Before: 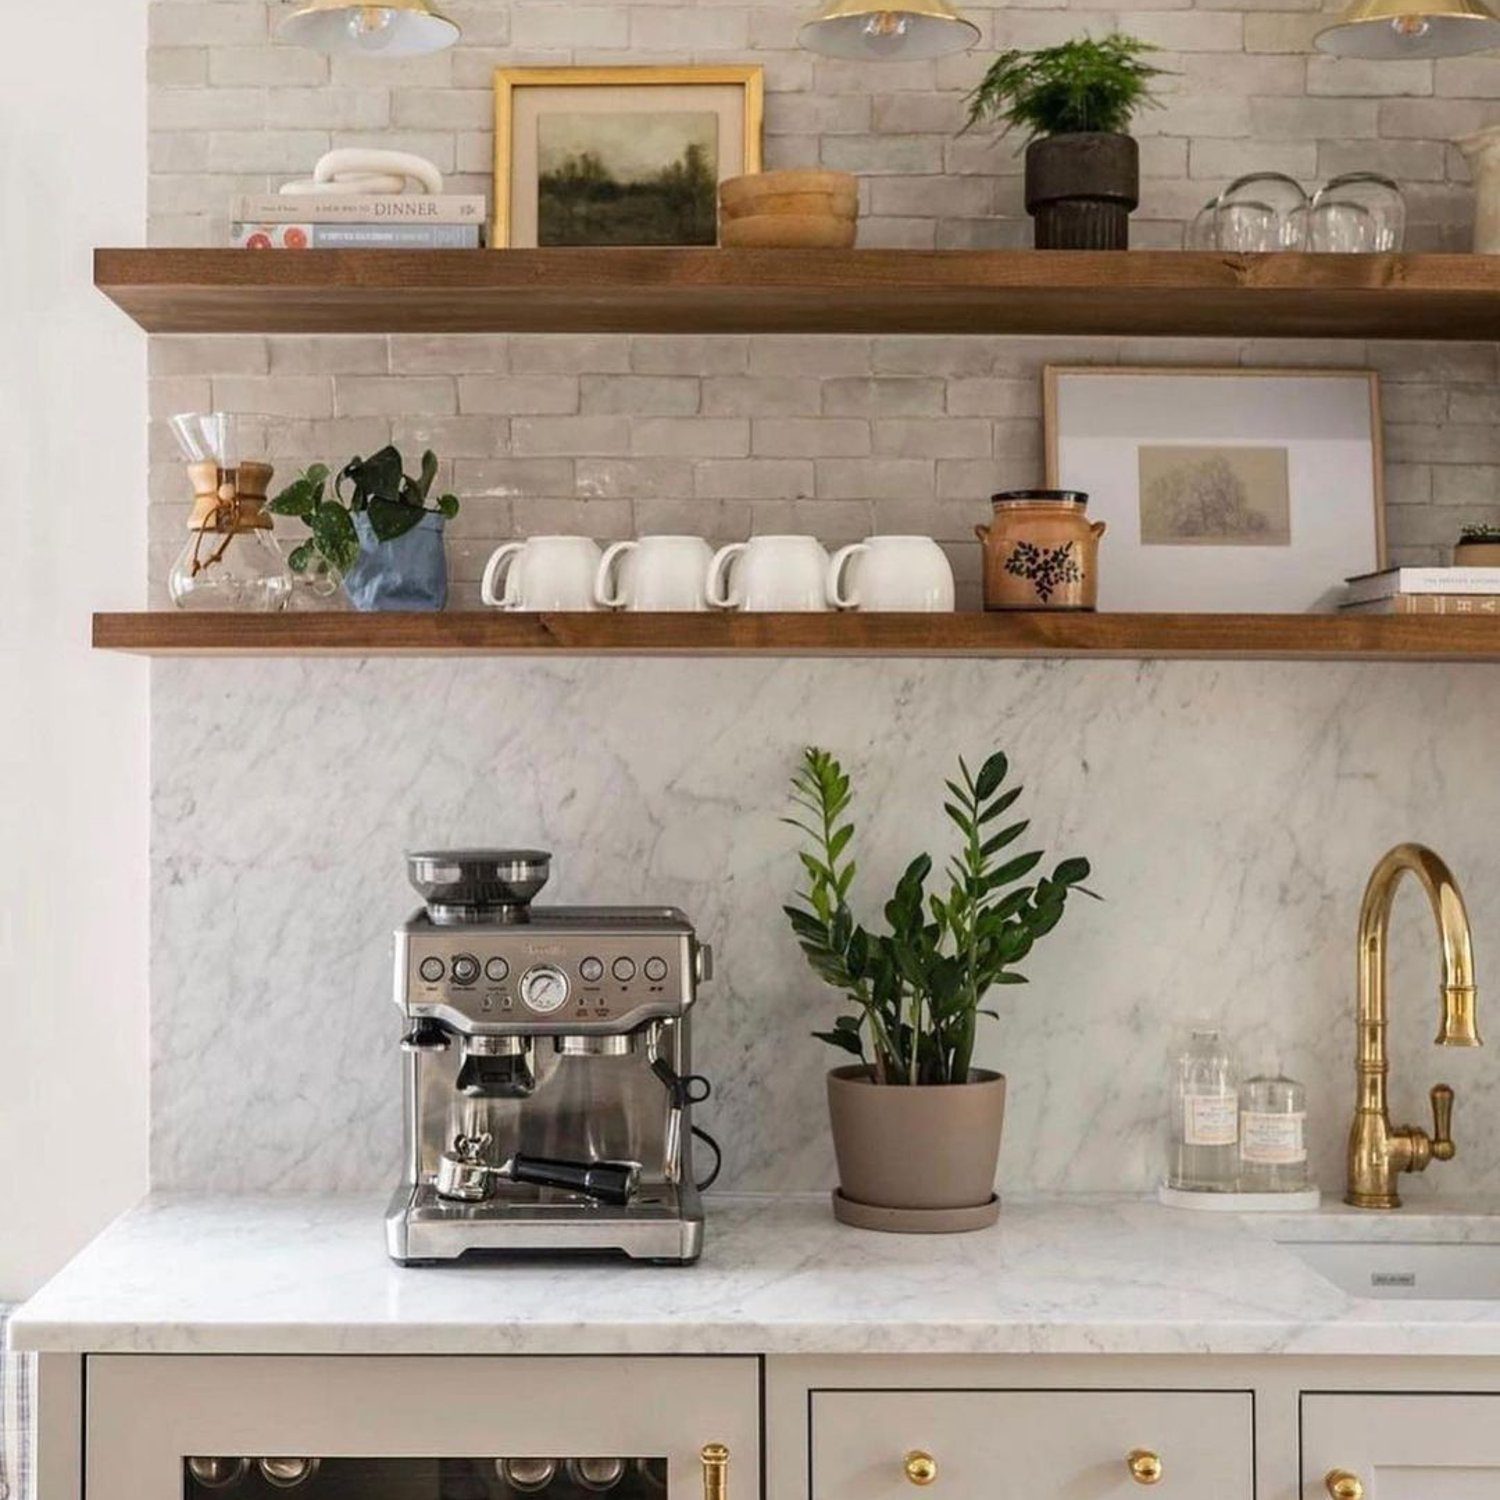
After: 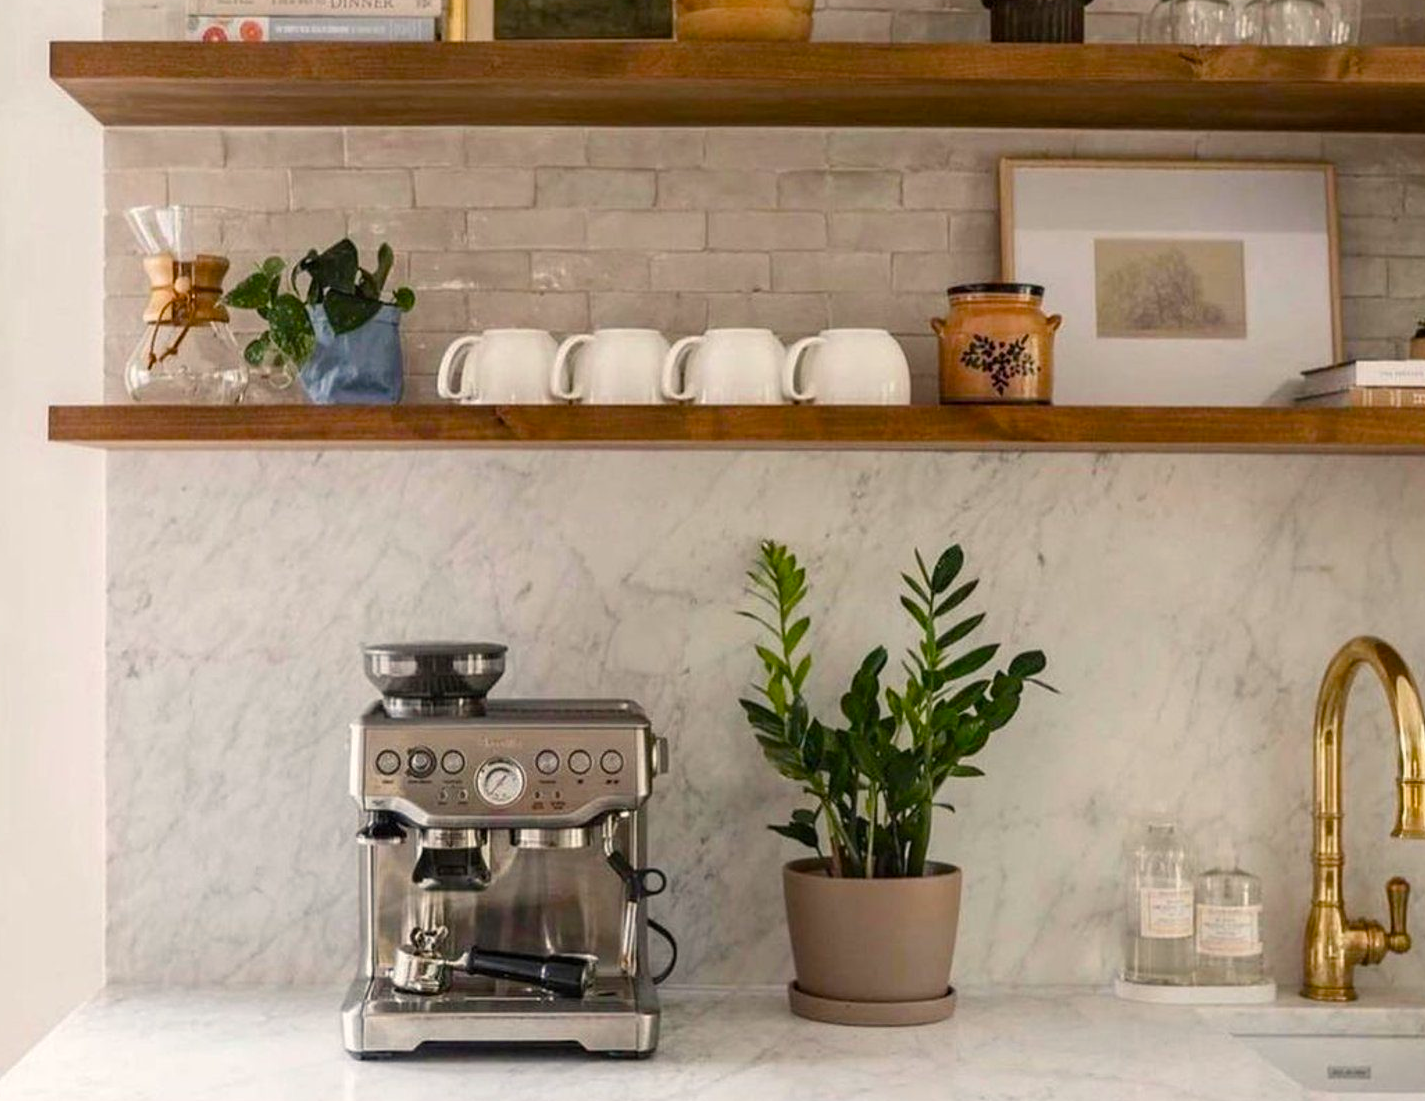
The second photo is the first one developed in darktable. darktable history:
color balance rgb: power › hue 205.87°, highlights gain › chroma 2.019%, highlights gain › hue 72.85°, perceptual saturation grading › global saturation 20.308%, perceptual saturation grading › highlights -19.954%, perceptual saturation grading › shadows 29.292%
crop and rotate: left 2.983%, top 13.828%, right 2.009%, bottom 12.726%
